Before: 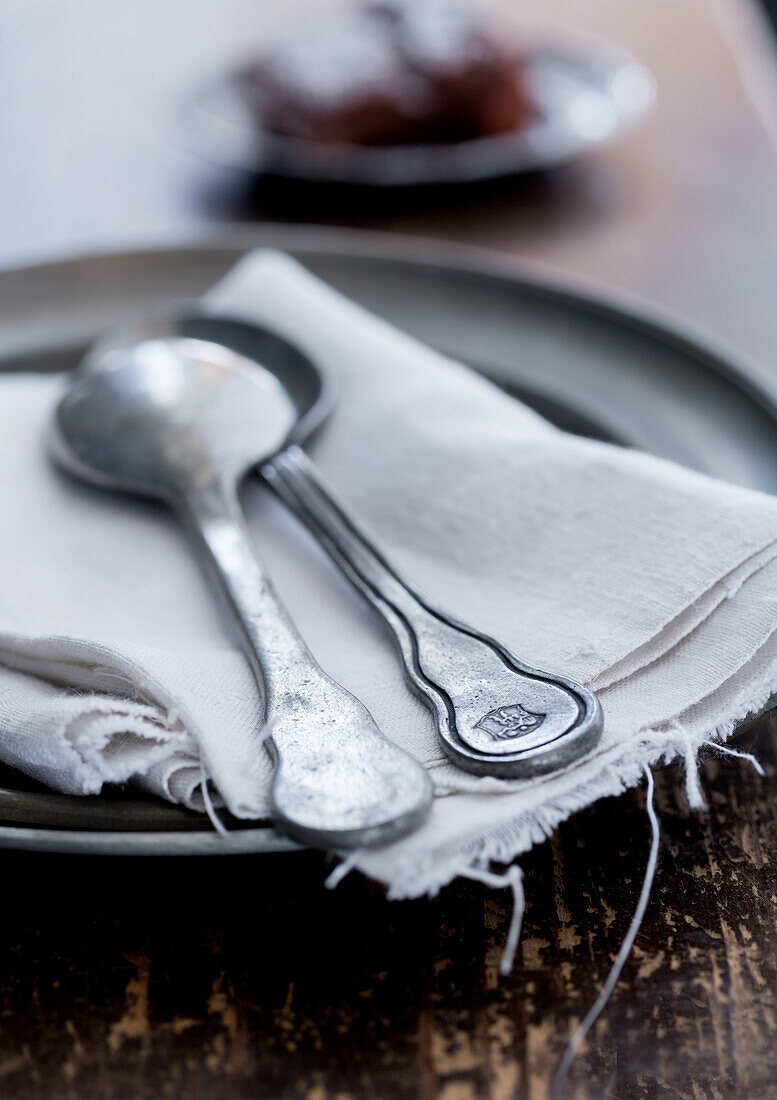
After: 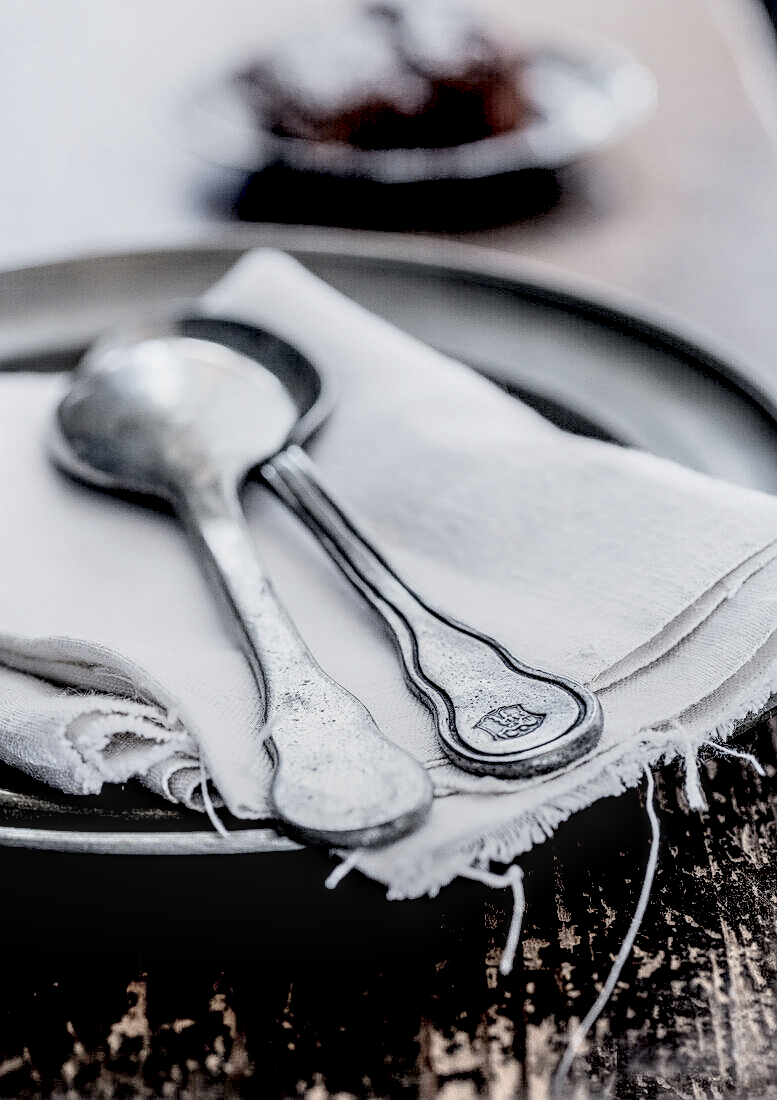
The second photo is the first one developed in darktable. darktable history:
filmic rgb: middle gray luminance 17.74%, black relative exposure -7.53 EV, white relative exposure 8.44 EV, target black luminance 0%, hardness 2.23, latitude 18.65%, contrast 0.887, highlights saturation mix 5.9%, shadows ↔ highlights balance 10.2%
exposure: black level correction 0.011, exposure 1.088 EV, compensate highlight preservation false
local contrast: highlights 1%, shadows 1%, detail 182%
tone equalizer: edges refinement/feathering 500, mask exposure compensation -1.57 EV, preserve details no
shadows and highlights: shadows 1.77, highlights 41.4
color balance rgb: shadows lift › chroma 1.836%, shadows lift › hue 266.01°, perceptual saturation grading › global saturation -28.065%, perceptual saturation grading › highlights -20.131%, perceptual saturation grading › mid-tones -23.327%, perceptual saturation grading › shadows -24.893%, global vibrance 20%
contrast brightness saturation: saturation -0.058
sharpen: on, module defaults
